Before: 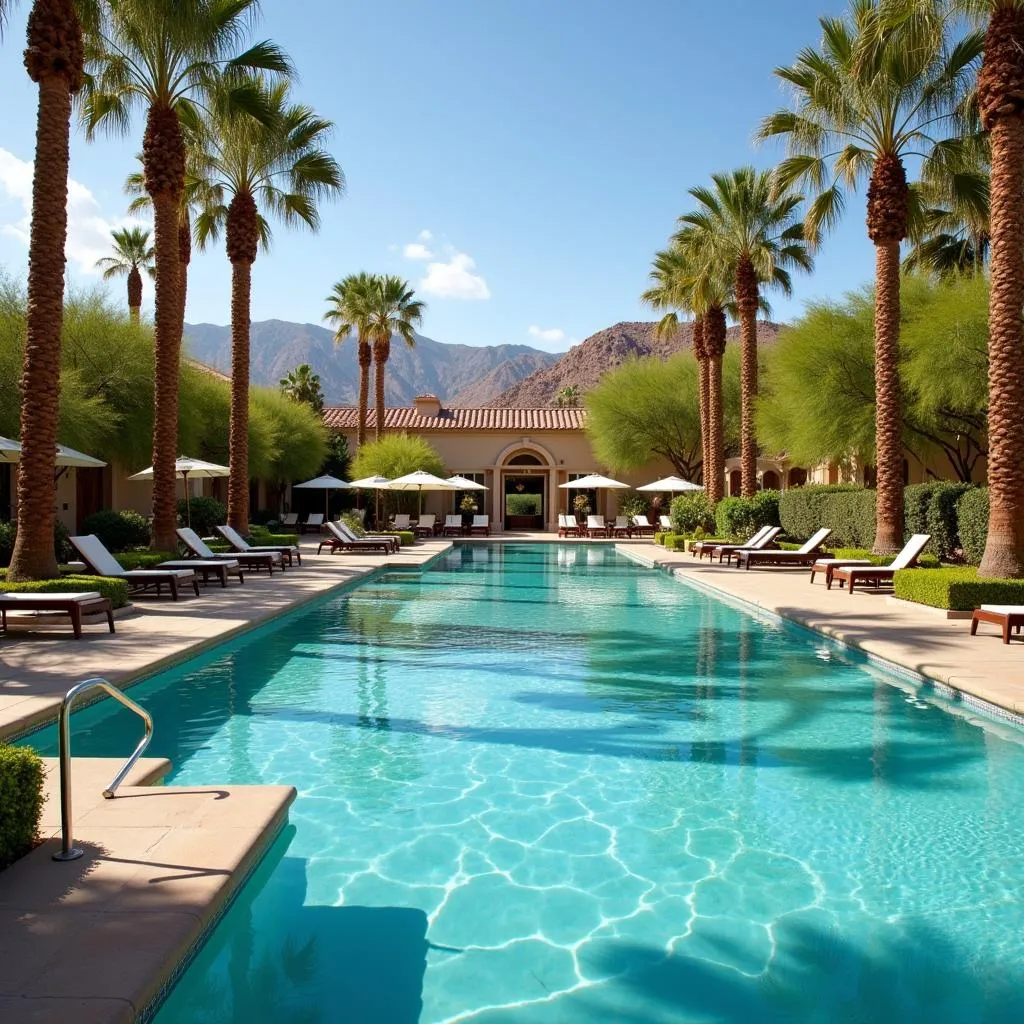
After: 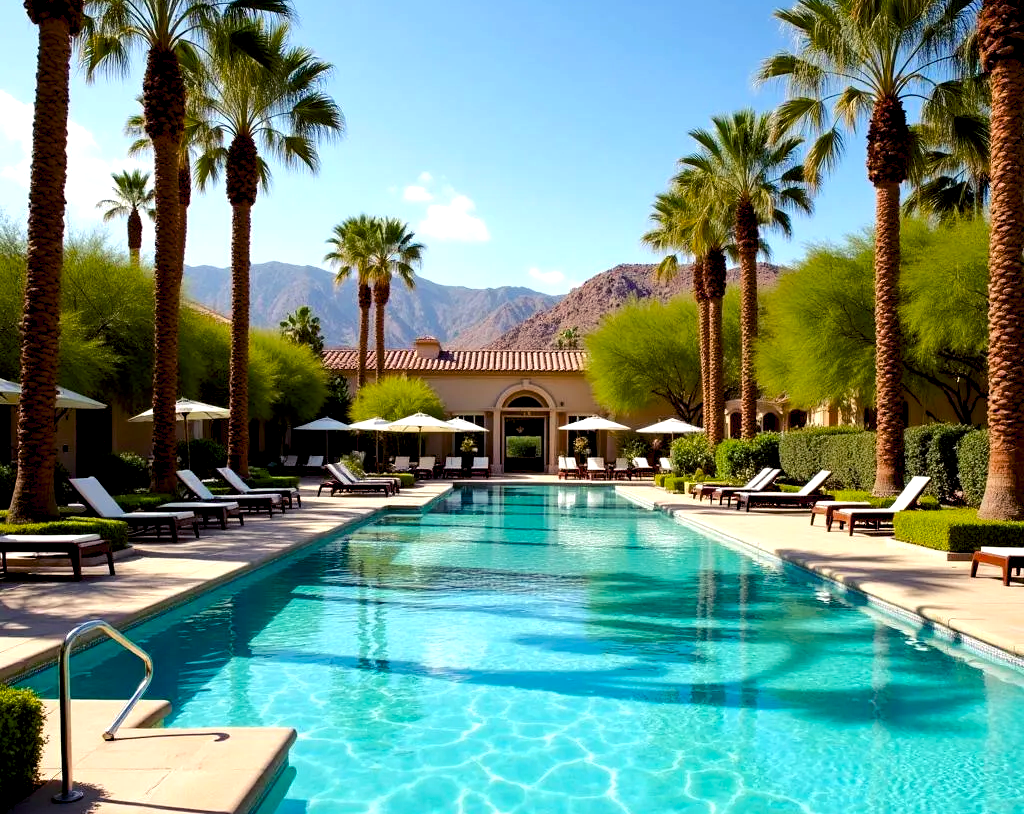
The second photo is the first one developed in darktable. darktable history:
color balance rgb: shadows lift › luminance -21.654%, shadows lift › chroma 6.556%, shadows lift › hue 270.7°, global offset › luminance -0.874%, perceptual saturation grading › global saturation 10.598%, perceptual brilliance grading › mid-tones 9.289%, perceptual brilliance grading › shadows 14.382%, global vibrance 16.318%, saturation formula JzAzBz (2021)
crop and rotate: top 5.666%, bottom 14.781%
tone equalizer: -8 EV -0.432 EV, -7 EV -0.367 EV, -6 EV -0.373 EV, -5 EV -0.237 EV, -3 EV 0.244 EV, -2 EV 0.335 EV, -1 EV 0.405 EV, +0 EV 0.404 EV, edges refinement/feathering 500, mask exposure compensation -1.57 EV, preserve details no
